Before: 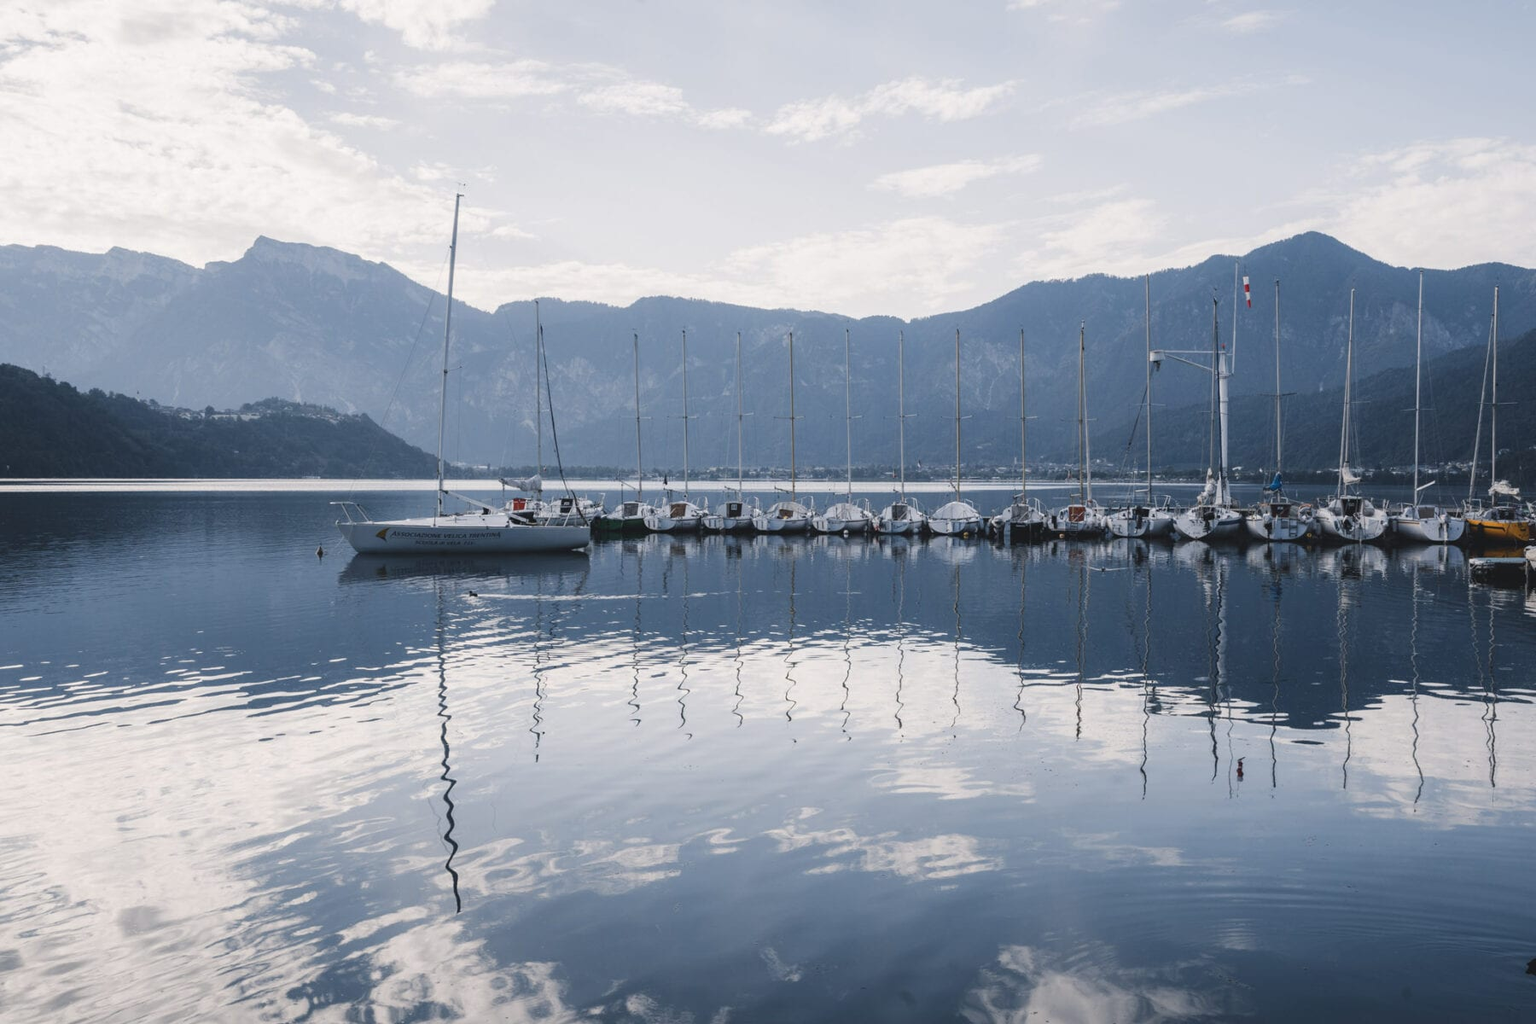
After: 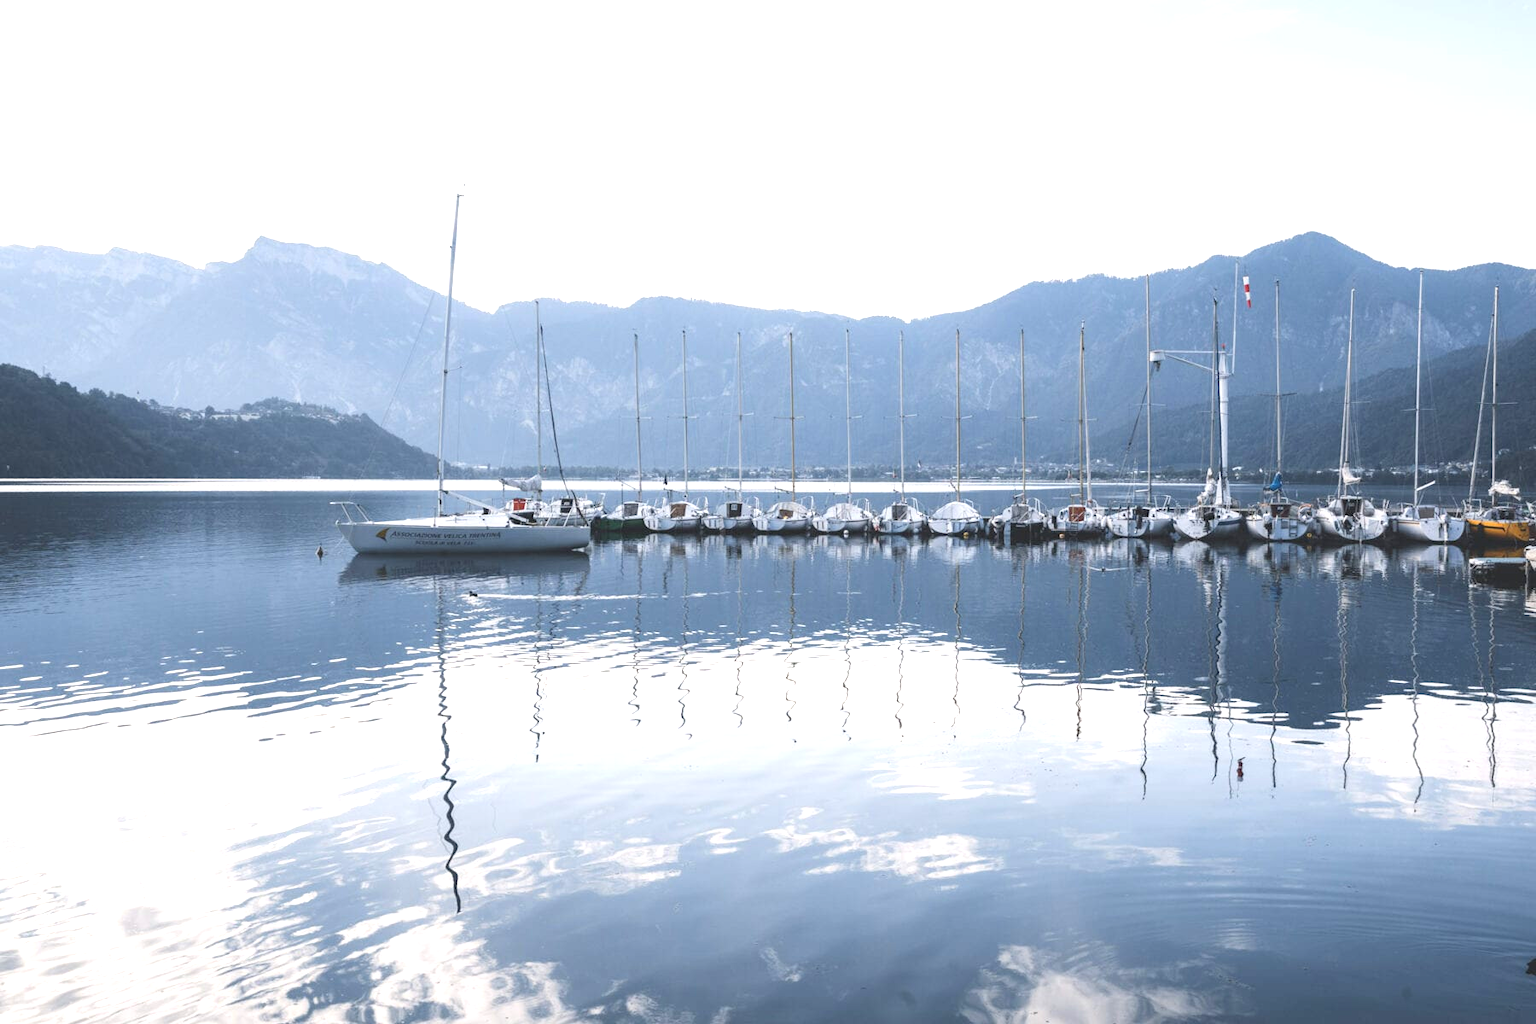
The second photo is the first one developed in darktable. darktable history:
contrast brightness saturation: contrast 0.047, brightness 0.064, saturation 0.012
exposure: black level correction 0, exposure 0.934 EV, compensate highlight preservation false
